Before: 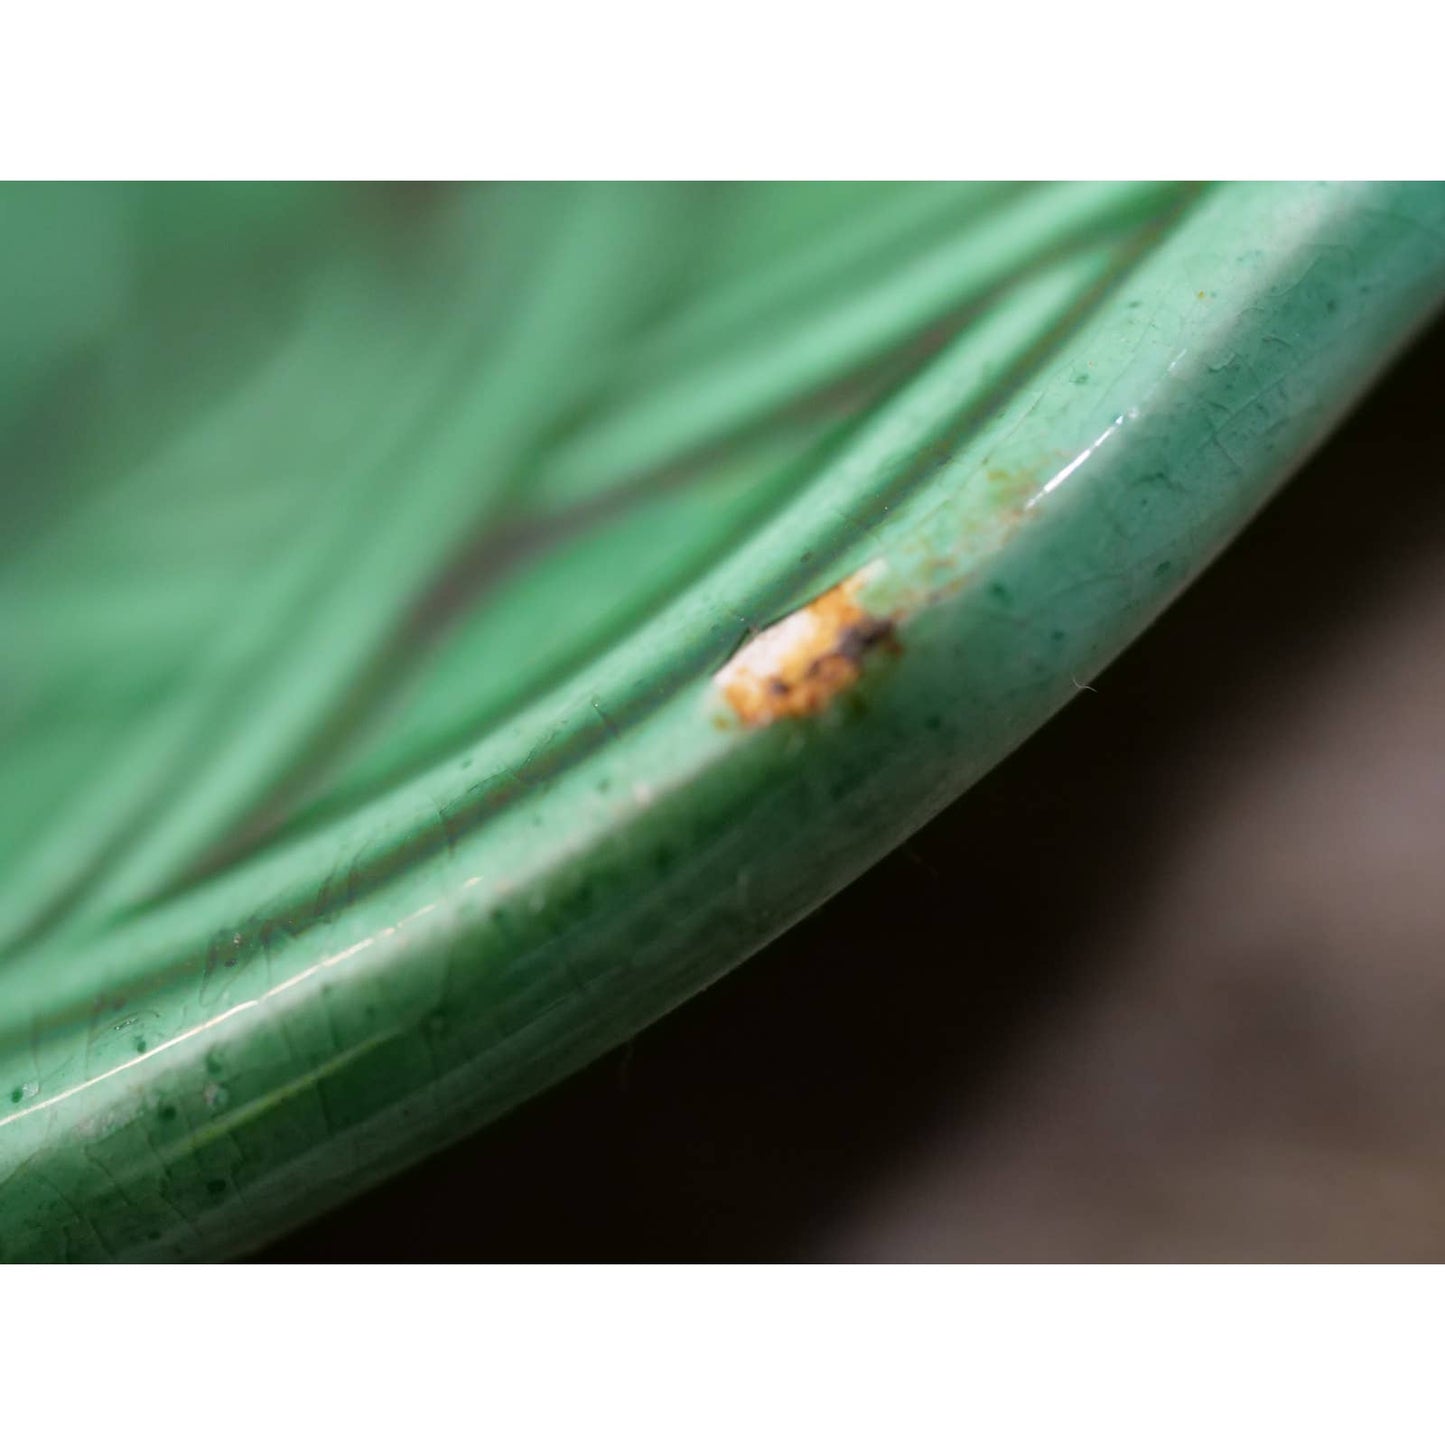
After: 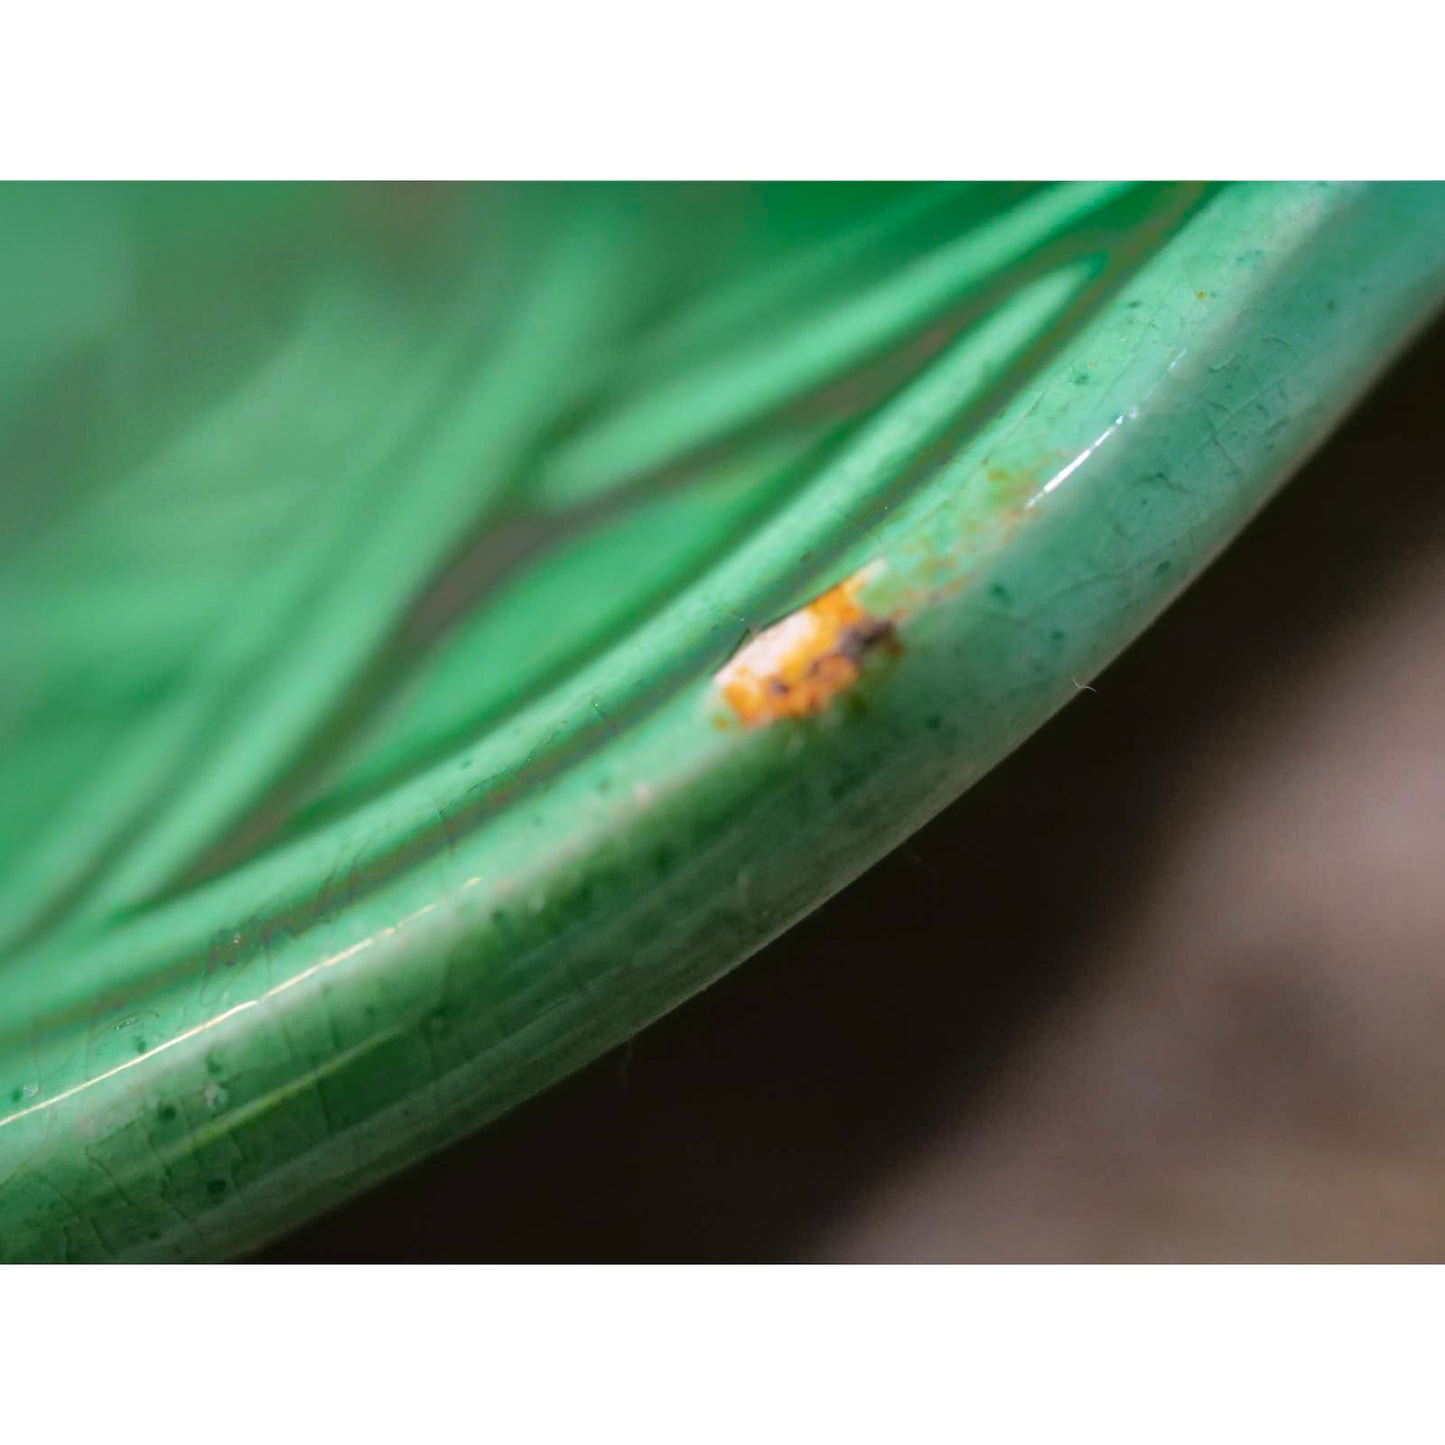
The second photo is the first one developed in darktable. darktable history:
exposure: exposure 0.014 EV, compensate highlight preservation false
white balance: emerald 1
contrast brightness saturation: contrast 0.2, brightness 0.16, saturation 0.22
shadows and highlights: shadows 38.43, highlights -74.54
